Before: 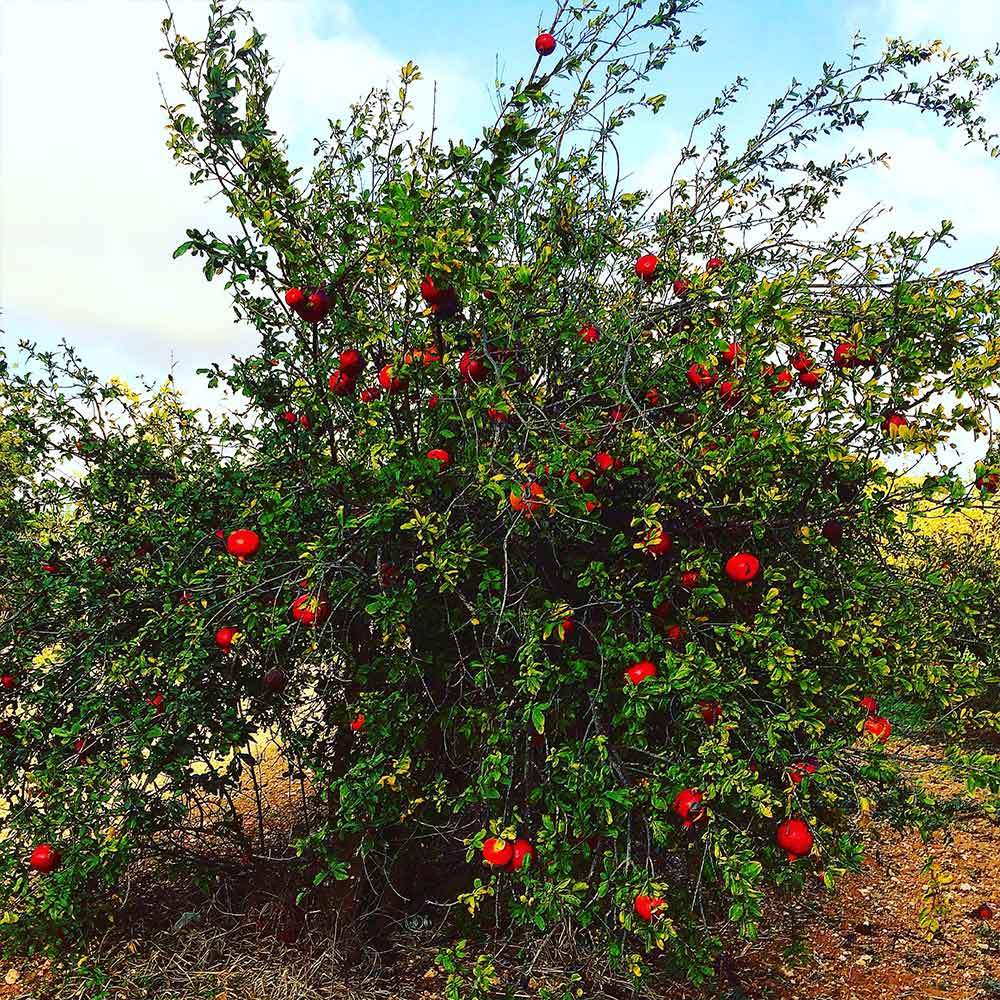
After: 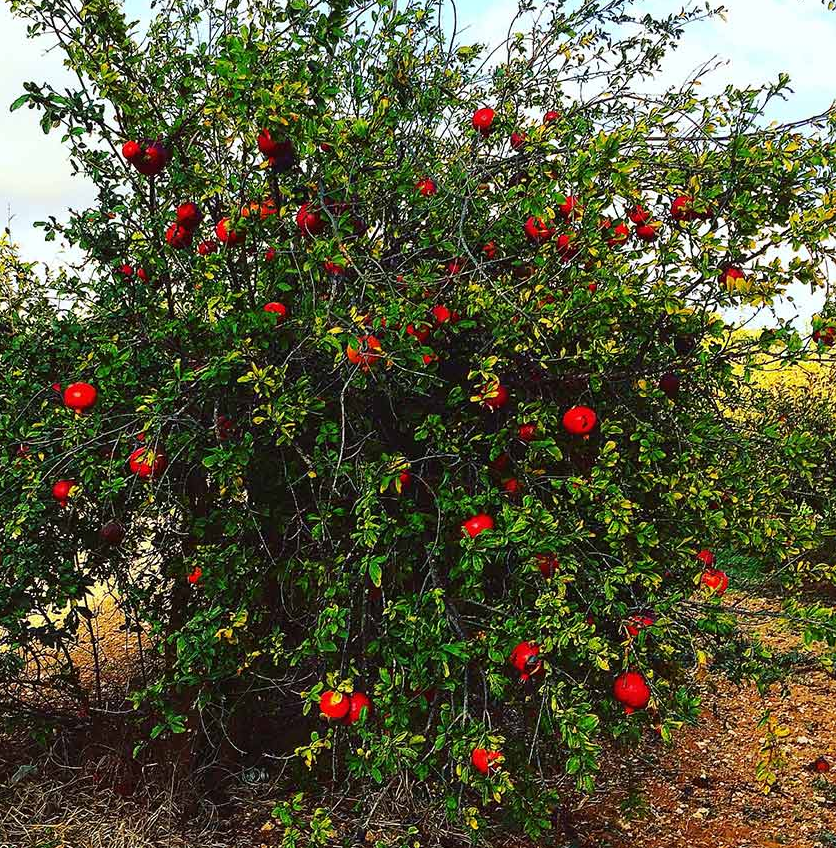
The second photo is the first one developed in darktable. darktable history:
crop: left 16.336%, top 14.746%
